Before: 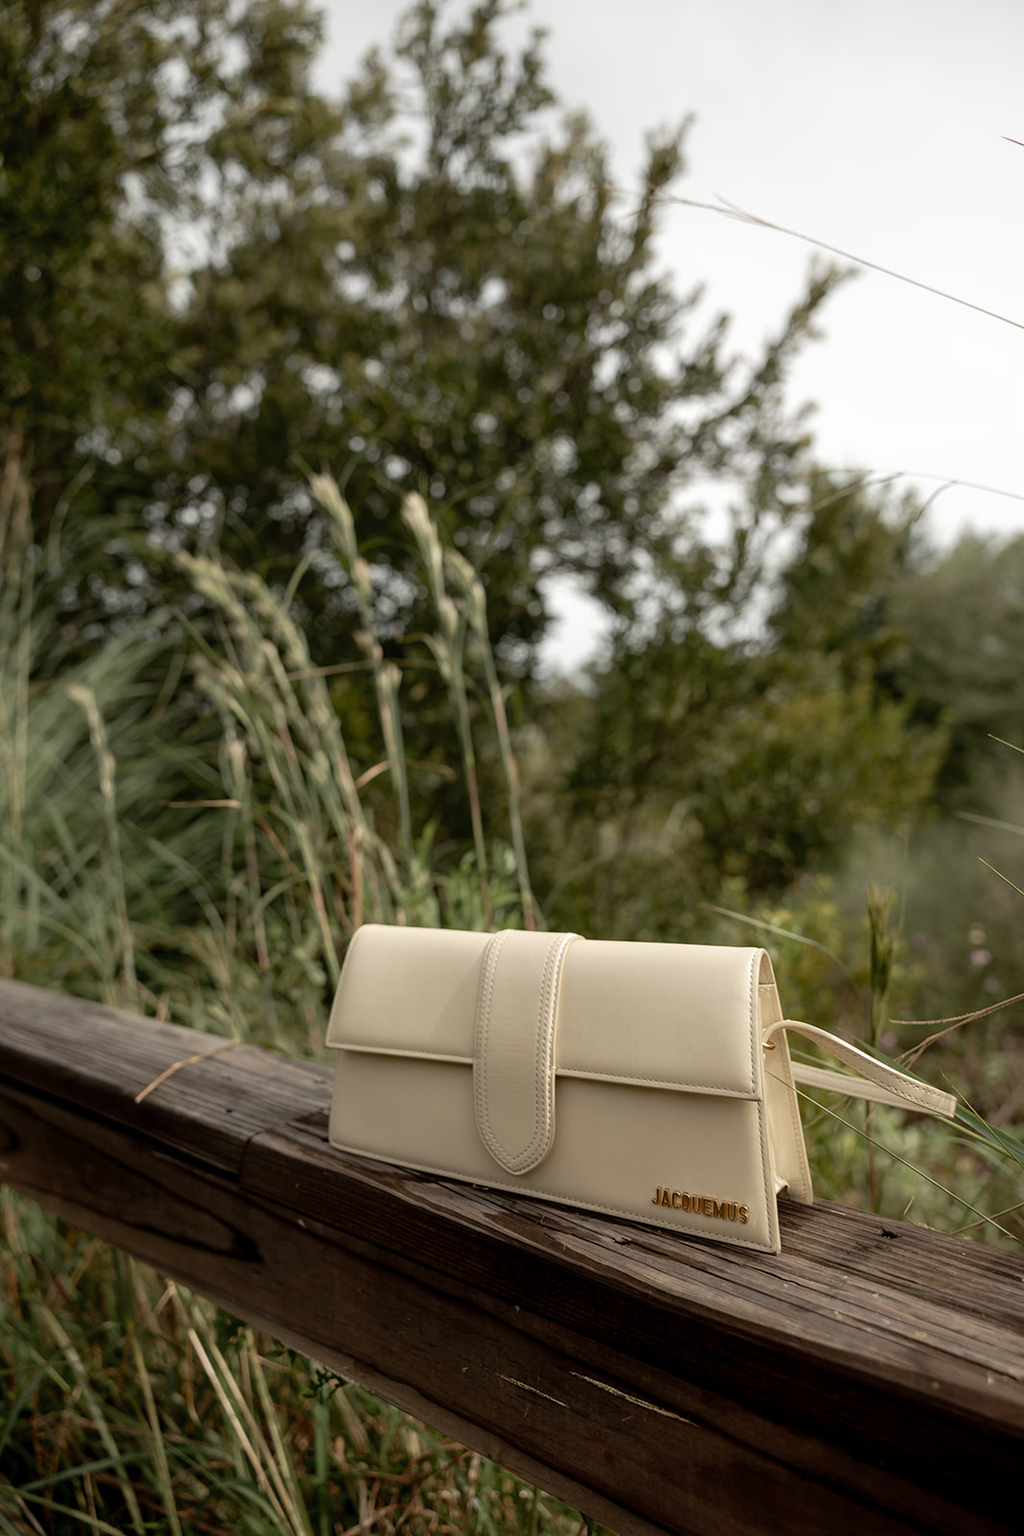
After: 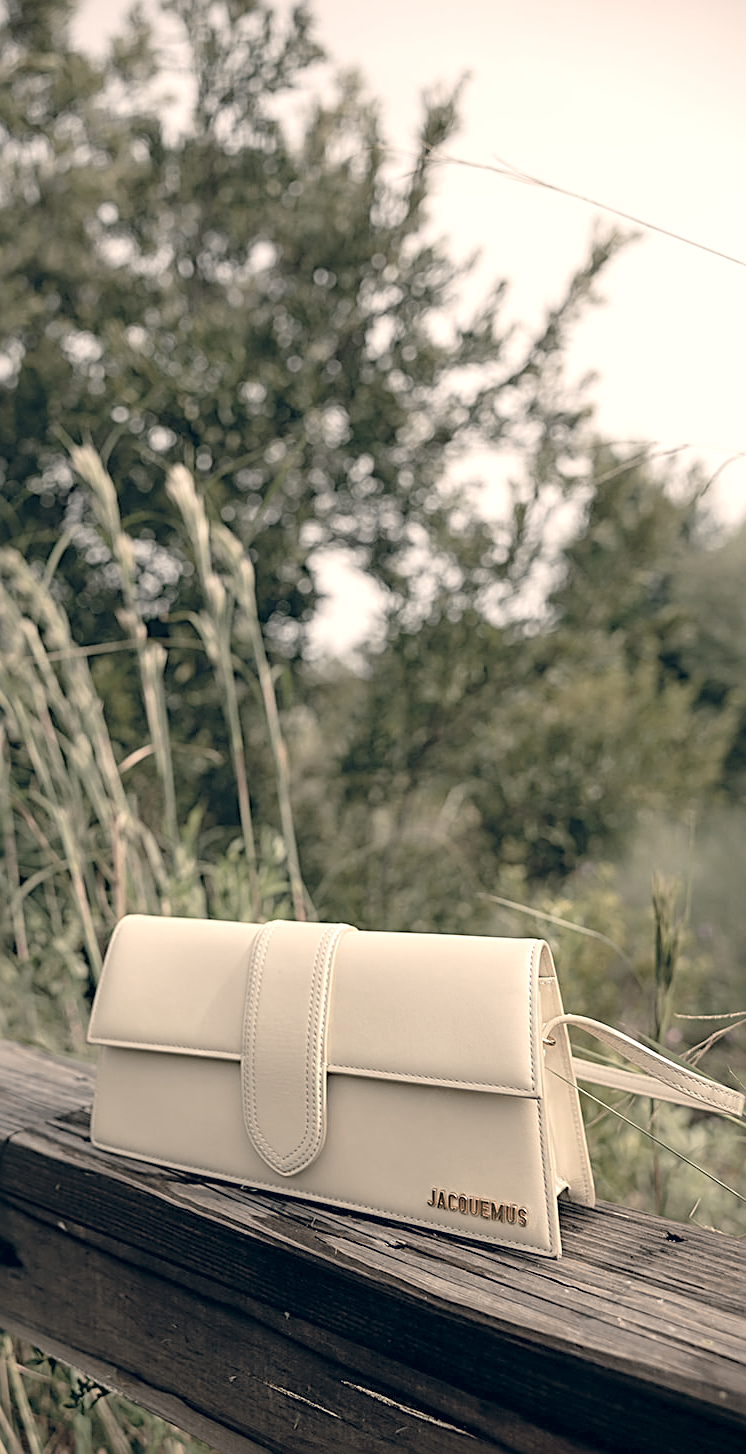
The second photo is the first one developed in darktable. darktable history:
color zones: curves: ch0 [(0, 0.559) (0.153, 0.551) (0.229, 0.5) (0.429, 0.5) (0.571, 0.5) (0.714, 0.5) (0.857, 0.5) (1, 0.559)]; ch1 [(0, 0.417) (0.112, 0.336) (0.213, 0.26) (0.429, 0.34) (0.571, 0.35) (0.683, 0.331) (0.857, 0.344) (1, 0.417)]
crop and rotate: left 23.675%, top 3.012%, right 6.379%, bottom 6.107%
vignetting: fall-off start 92.62%, saturation -0.02
sharpen: radius 2.661, amount 0.673
tone equalizer: on, module defaults
color correction: highlights a* 10.33, highlights b* 14.42, shadows a* -10.1, shadows b* -14.81
contrast brightness saturation: contrast 0.096, brightness 0.297, saturation 0.139
